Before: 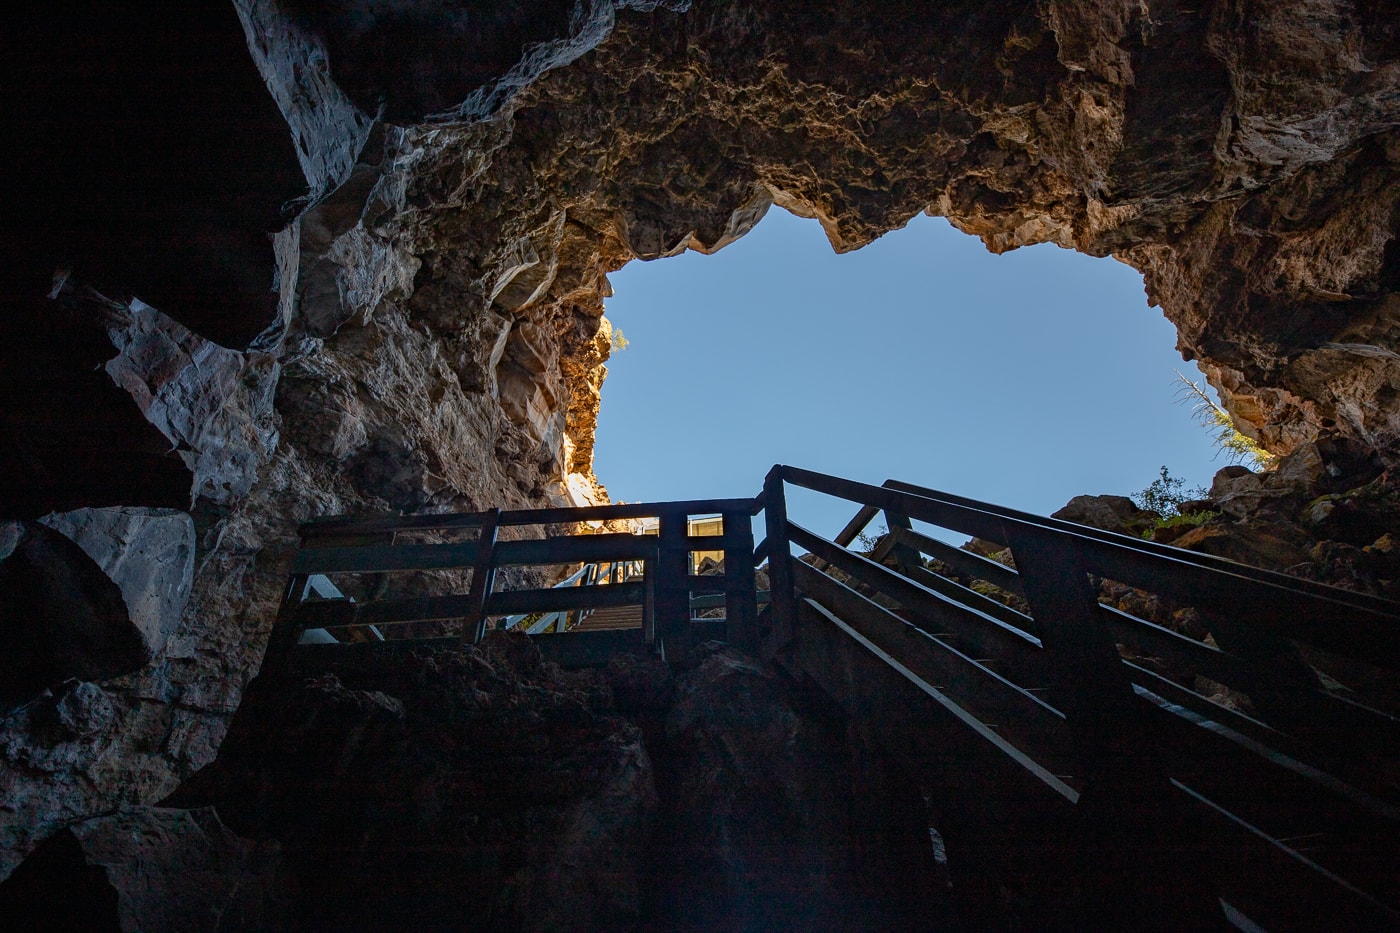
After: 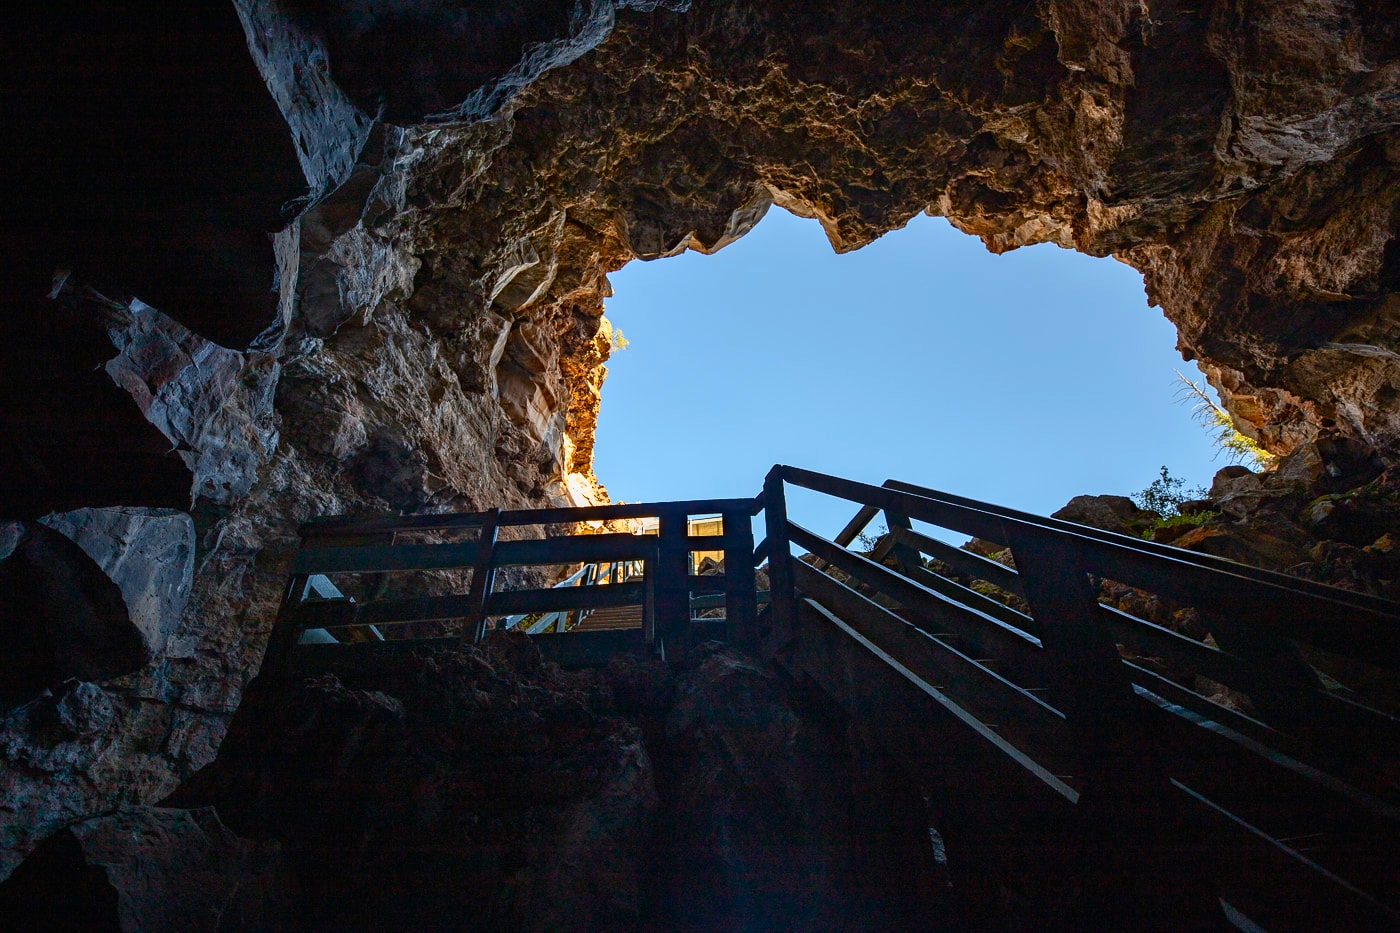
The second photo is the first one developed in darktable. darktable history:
contrast brightness saturation: contrast 0.227, brightness 0.109, saturation 0.294
